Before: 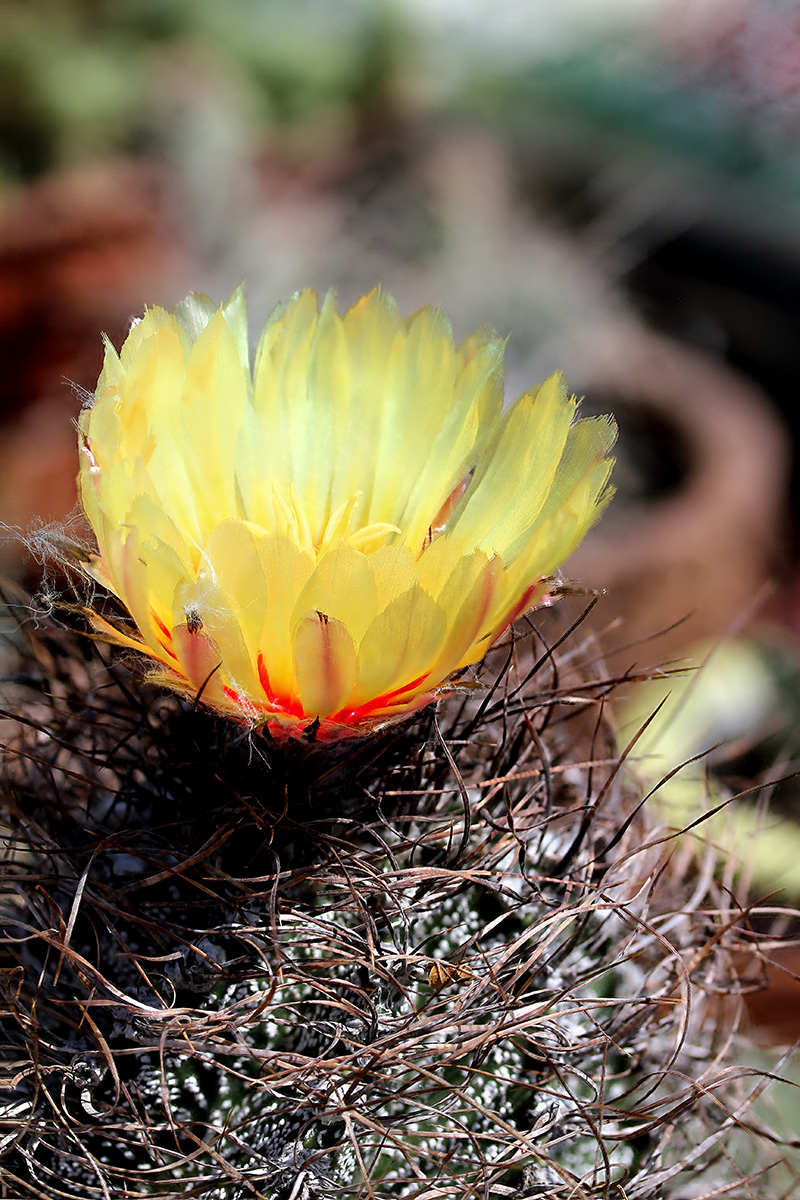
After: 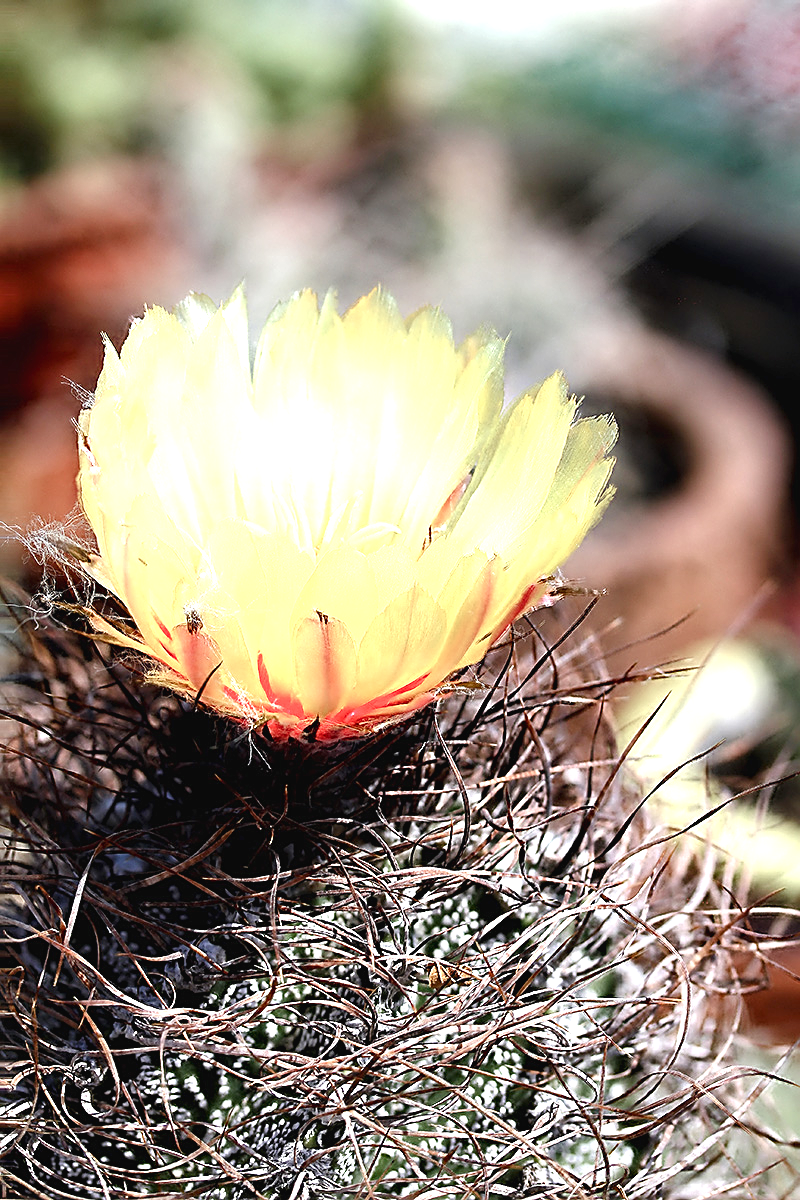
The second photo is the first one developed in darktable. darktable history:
color balance rgb: global offset › luminance 0.273%, global offset › hue 168.86°, perceptual saturation grading › global saturation 0.002%, perceptual saturation grading › highlights -32.587%, perceptual saturation grading › mid-tones 5.22%, perceptual saturation grading › shadows 17.277%
sharpen: amount 0.594
tone equalizer: on, module defaults
exposure: black level correction 0, exposure 1.001 EV, compensate highlight preservation false
